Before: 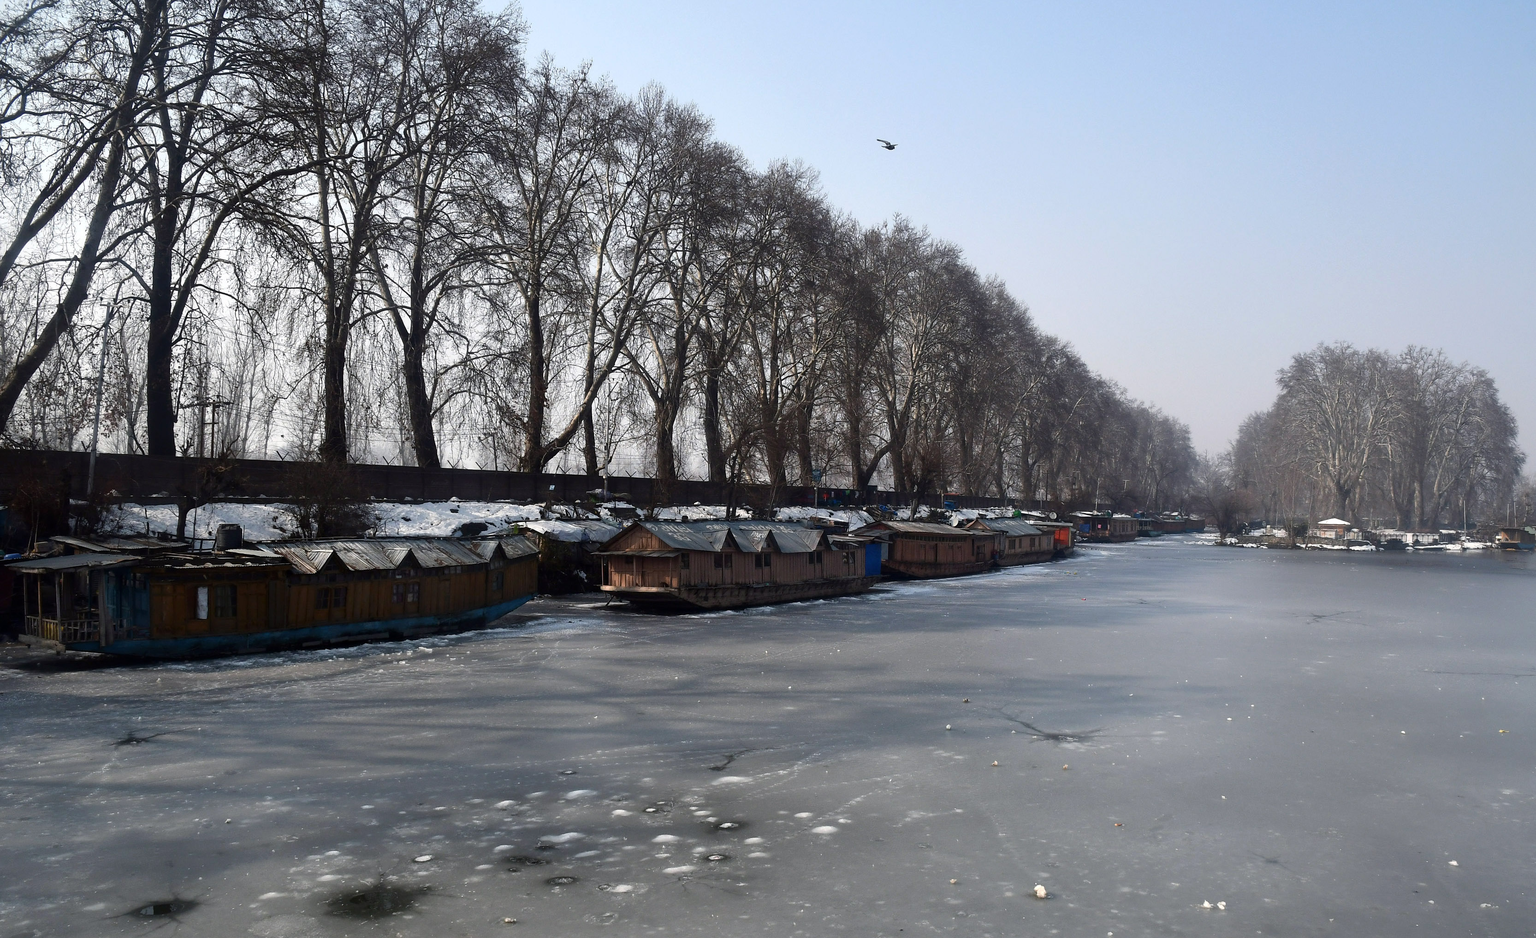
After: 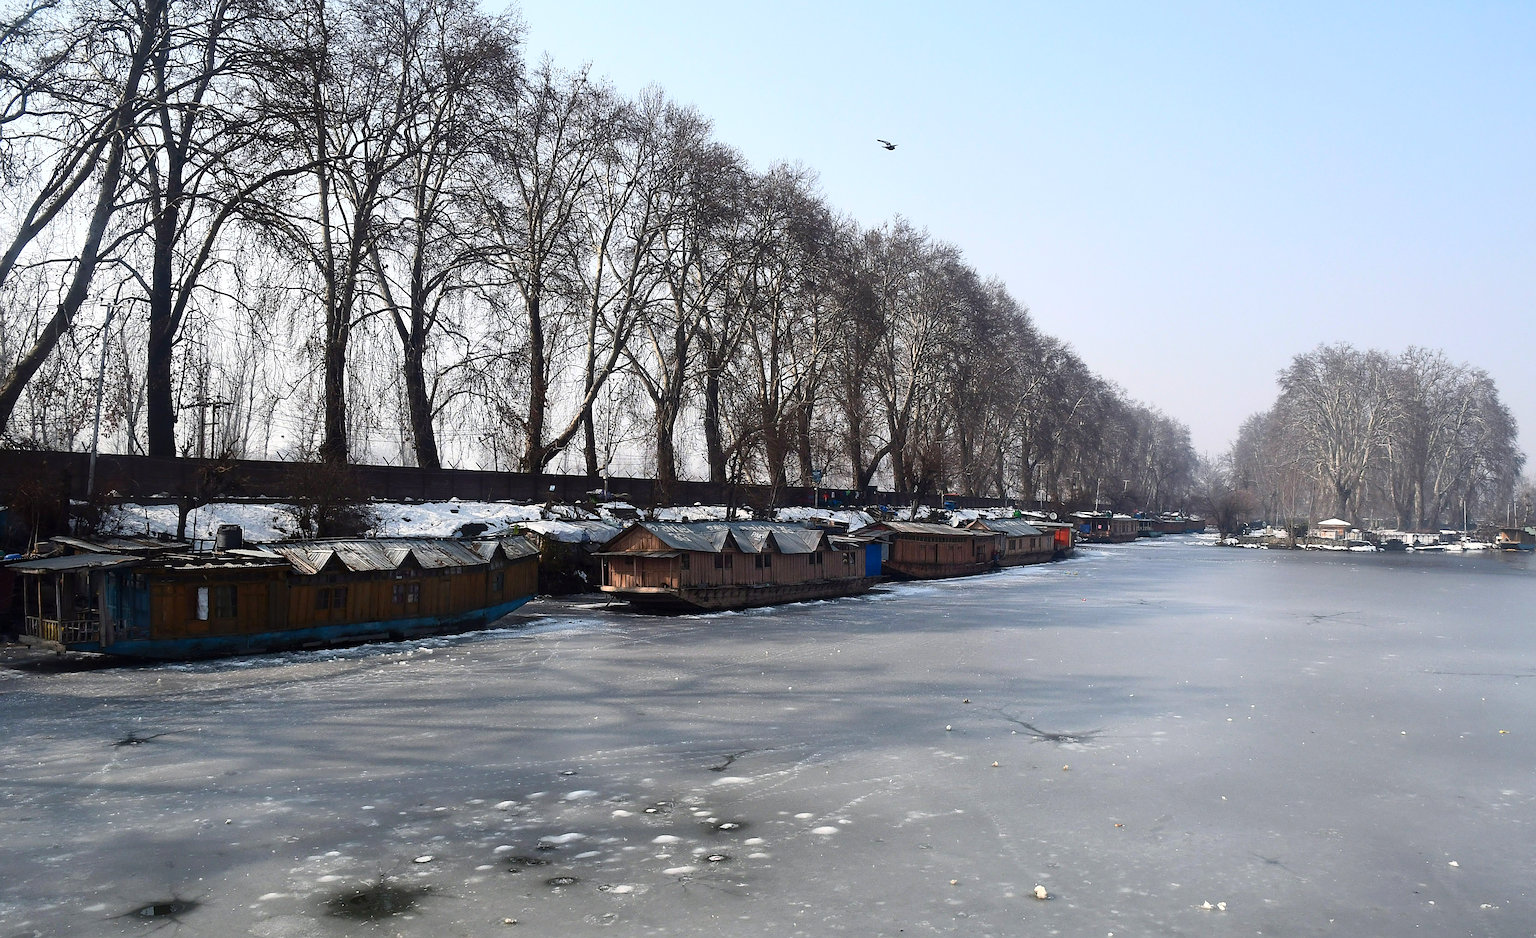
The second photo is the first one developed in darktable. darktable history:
sharpen: amount 0.475
contrast brightness saturation: contrast 0.2, brightness 0.164, saturation 0.221
